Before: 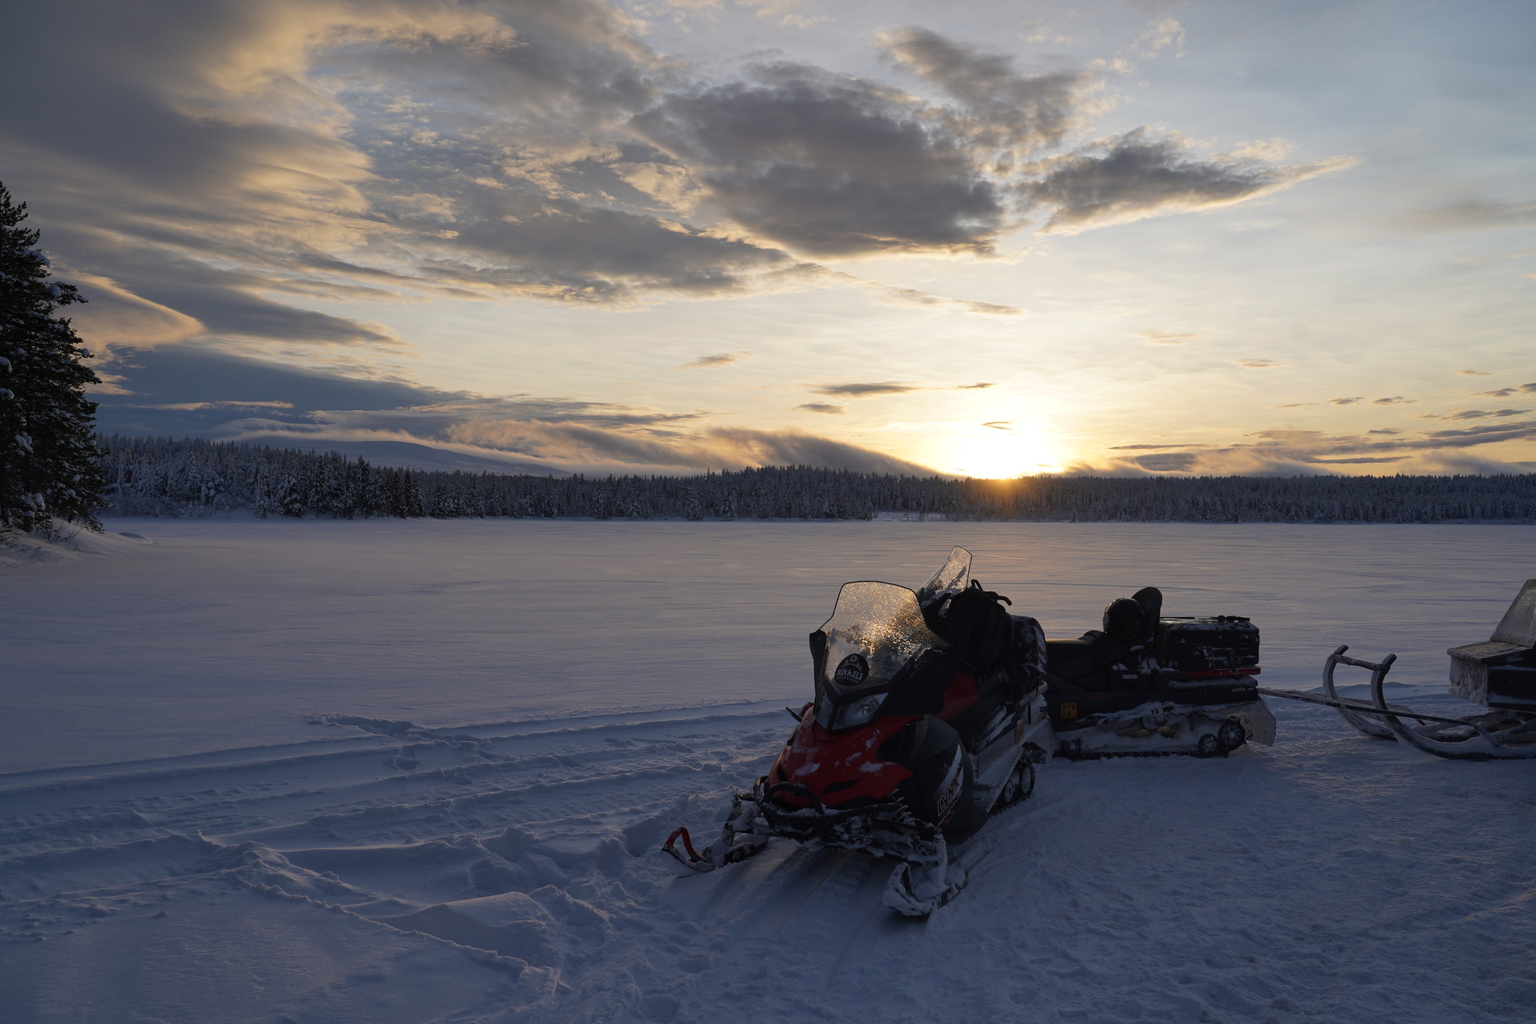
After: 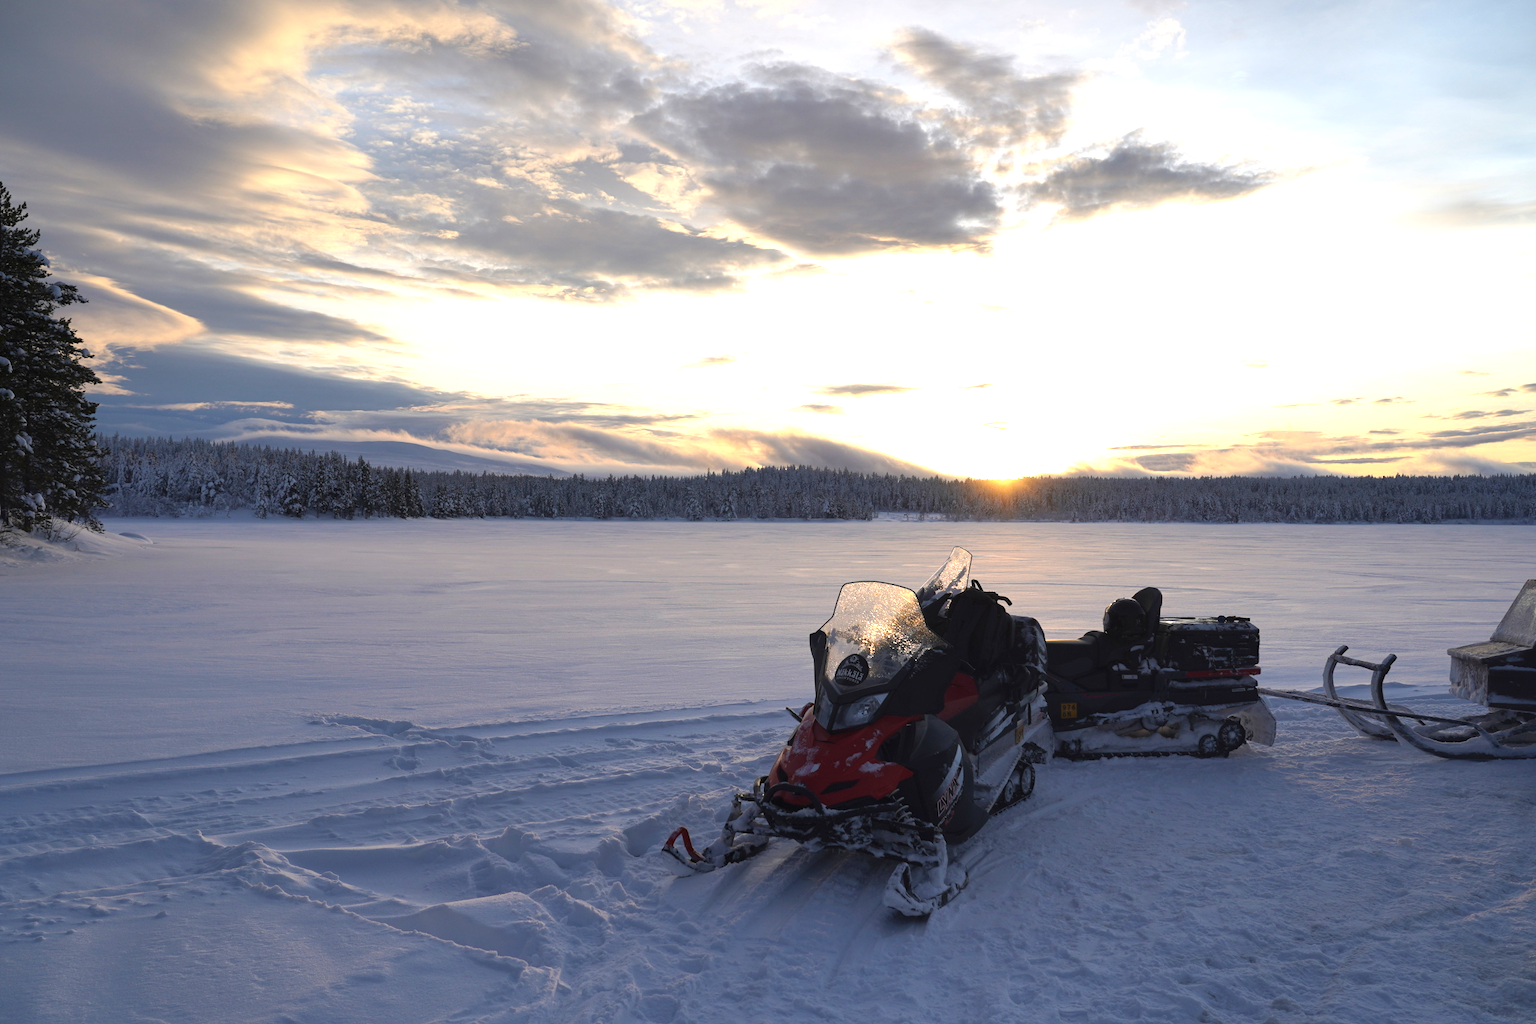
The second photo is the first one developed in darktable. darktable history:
exposure: black level correction 0, exposure 1.2 EV, compensate highlight preservation false
contrast brightness saturation: contrast 0.05
